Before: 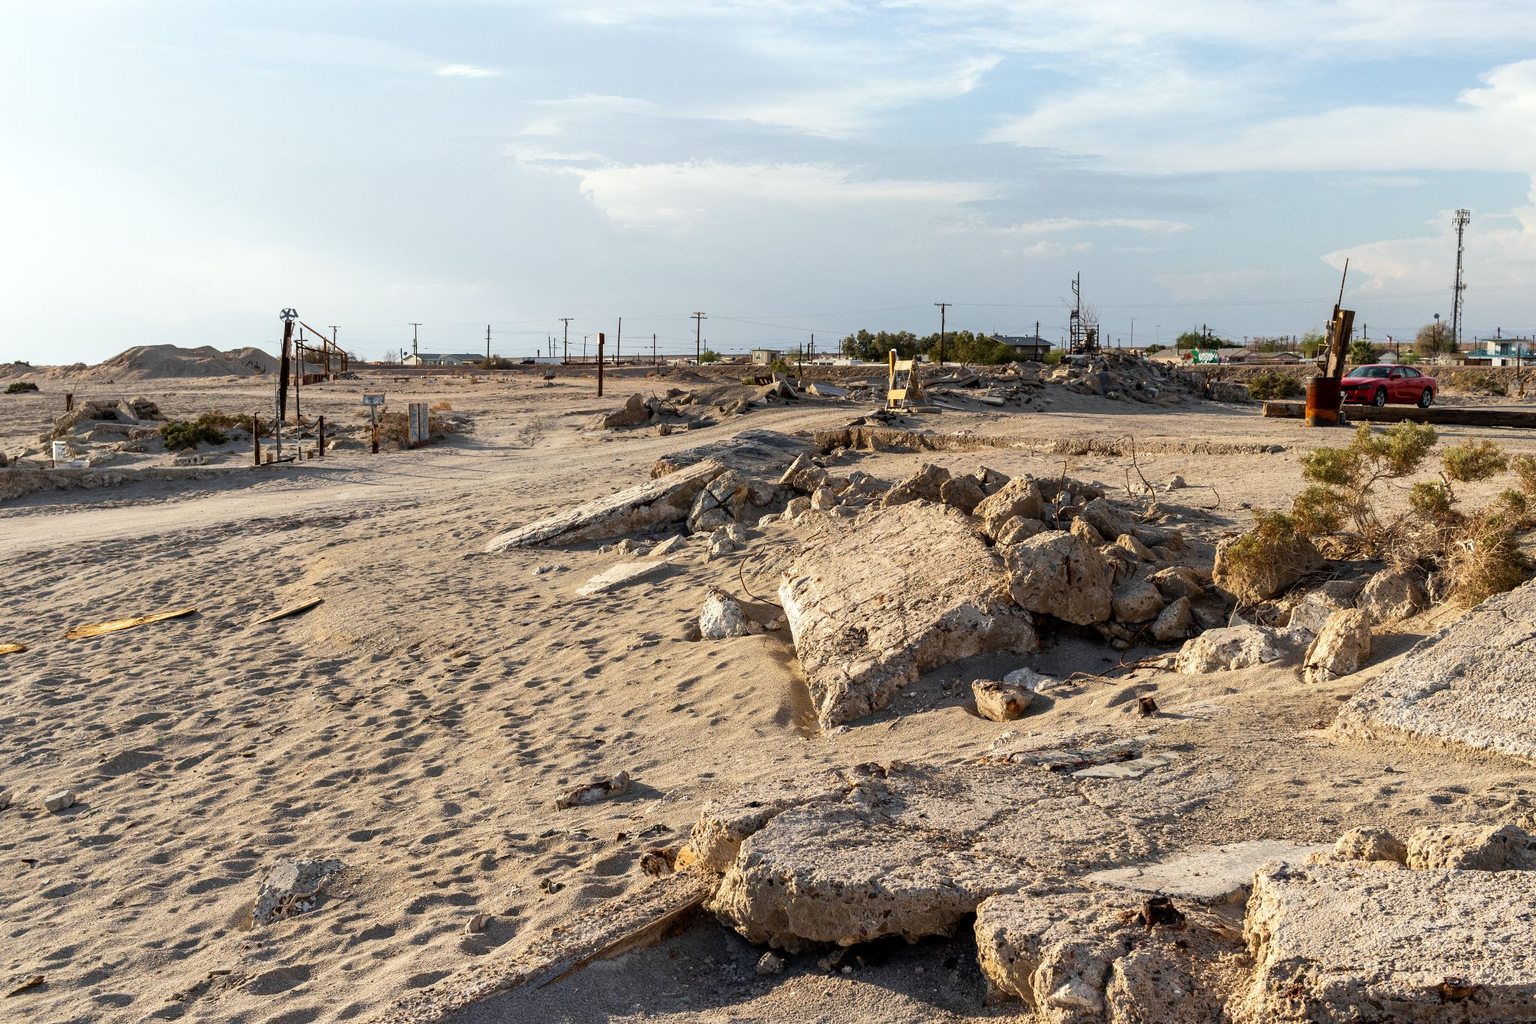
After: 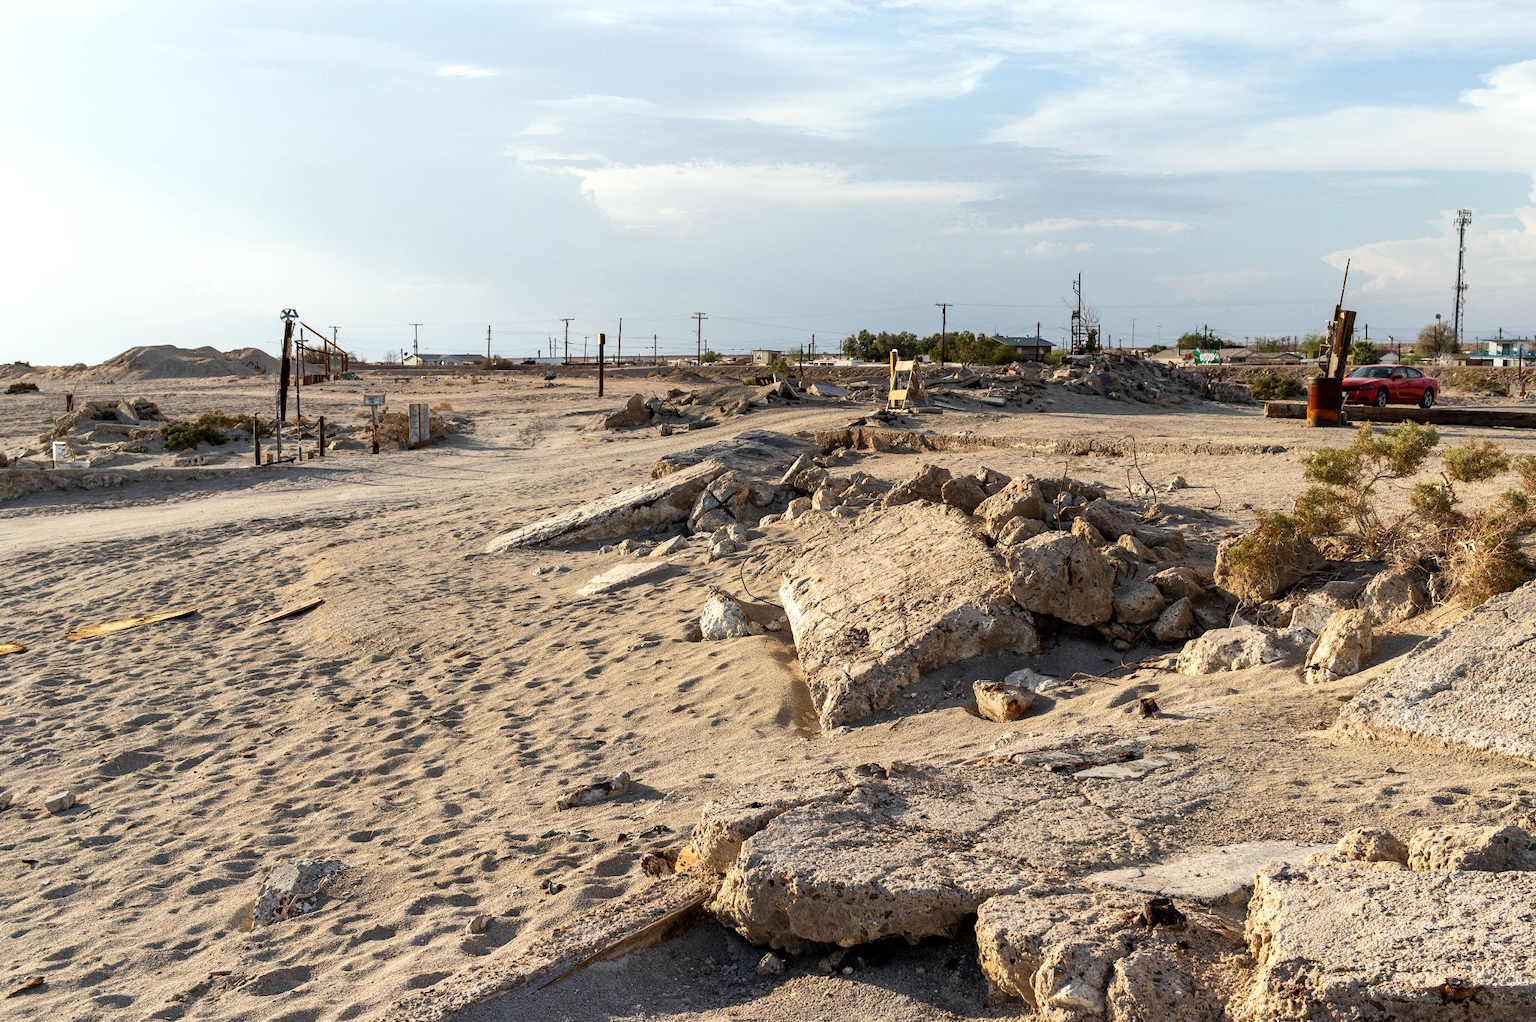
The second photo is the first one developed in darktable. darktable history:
crop: top 0.05%, bottom 0.098%
exposure: exposure 0.081 EV, compensate highlight preservation false
